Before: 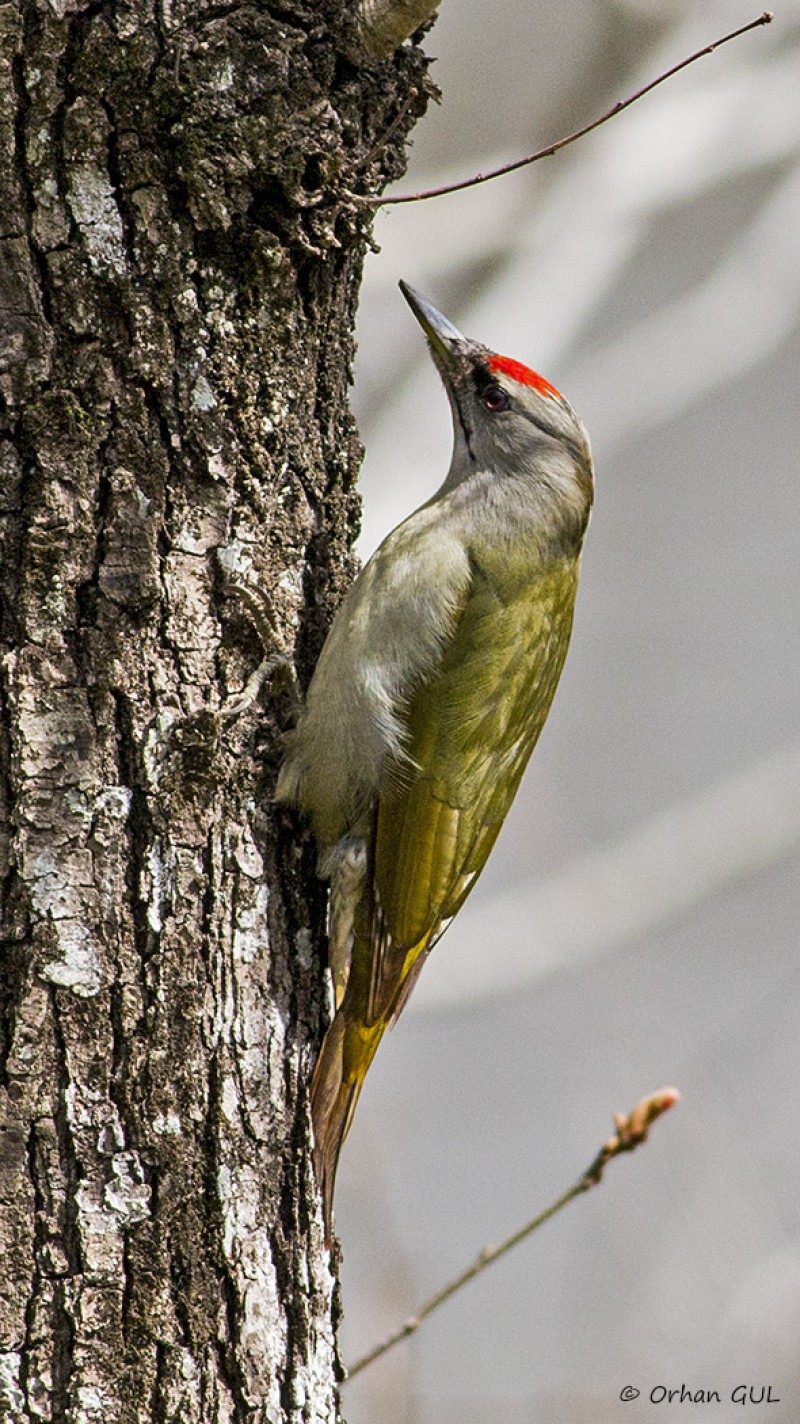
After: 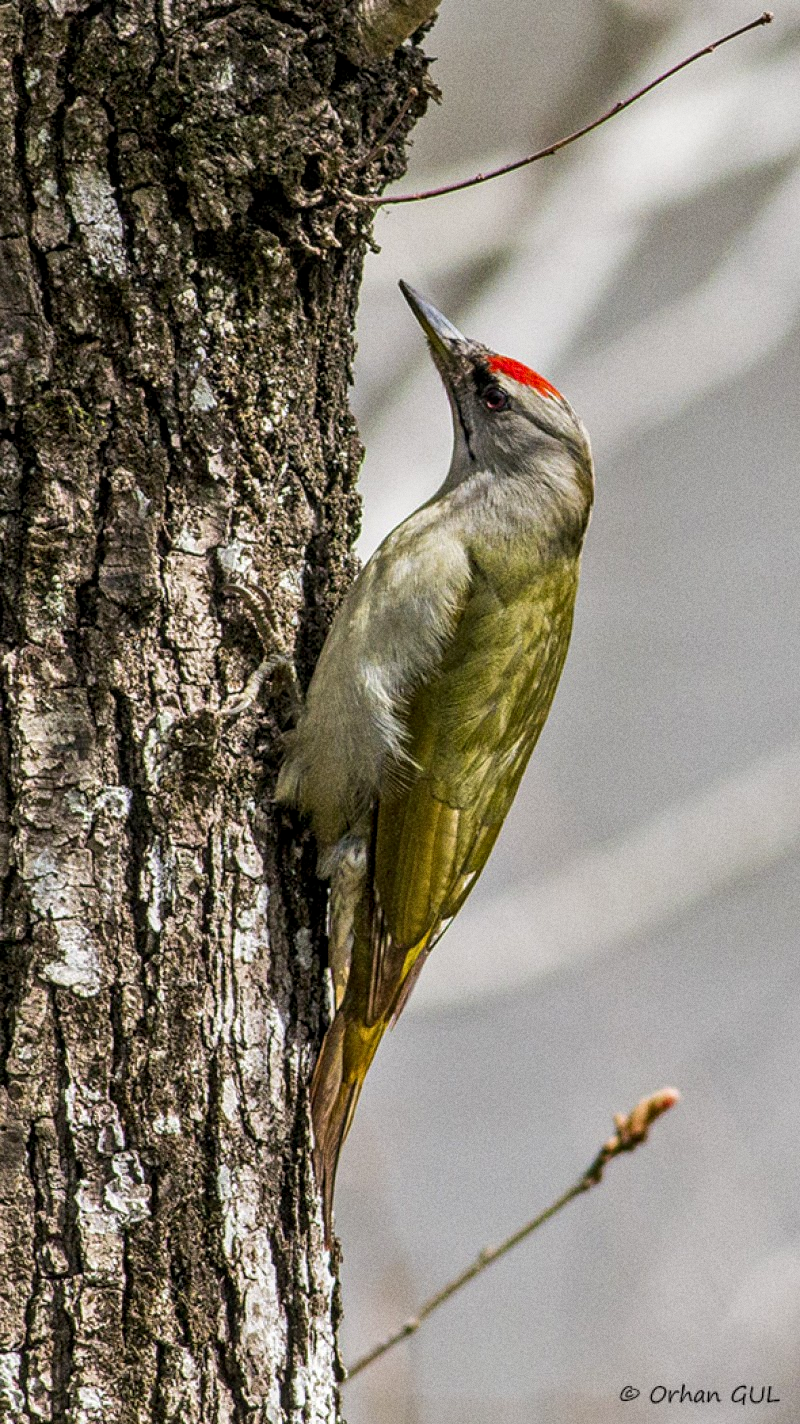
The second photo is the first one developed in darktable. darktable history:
grain: coarseness 0.09 ISO
local contrast: on, module defaults
velvia: strength 10%
